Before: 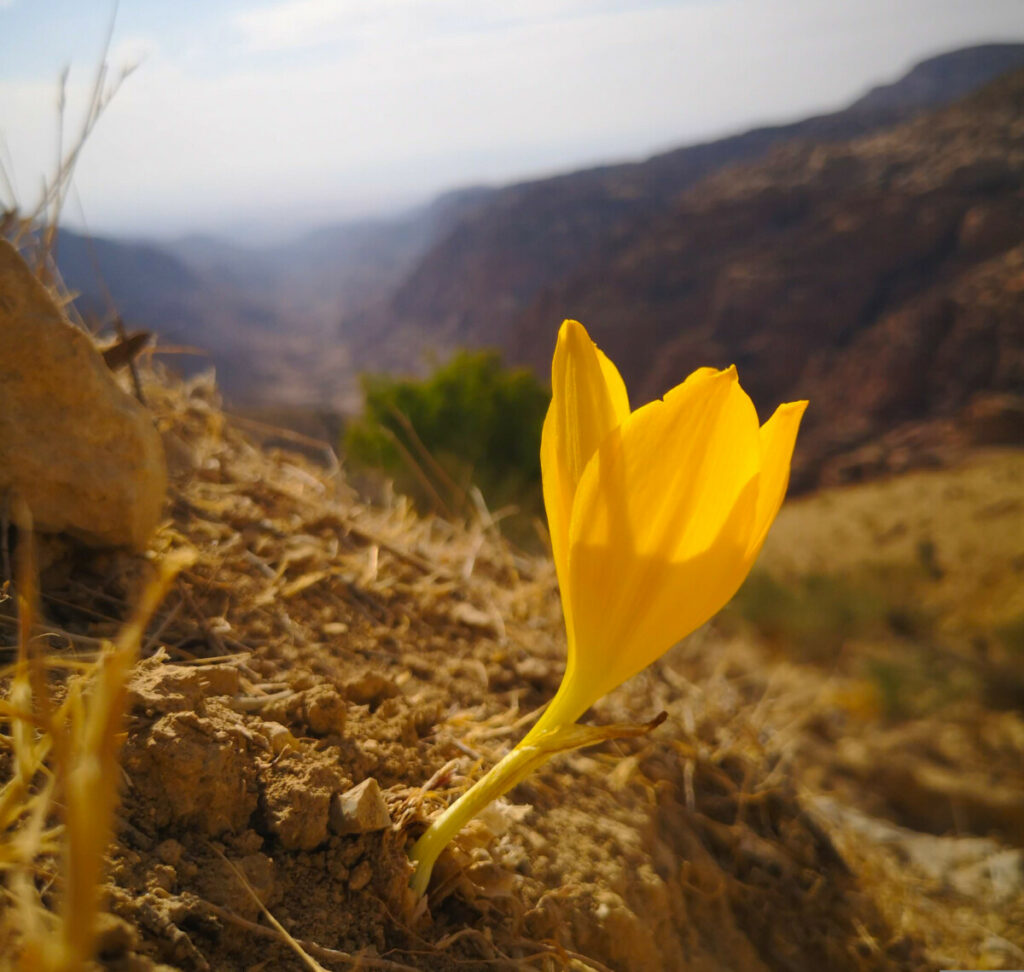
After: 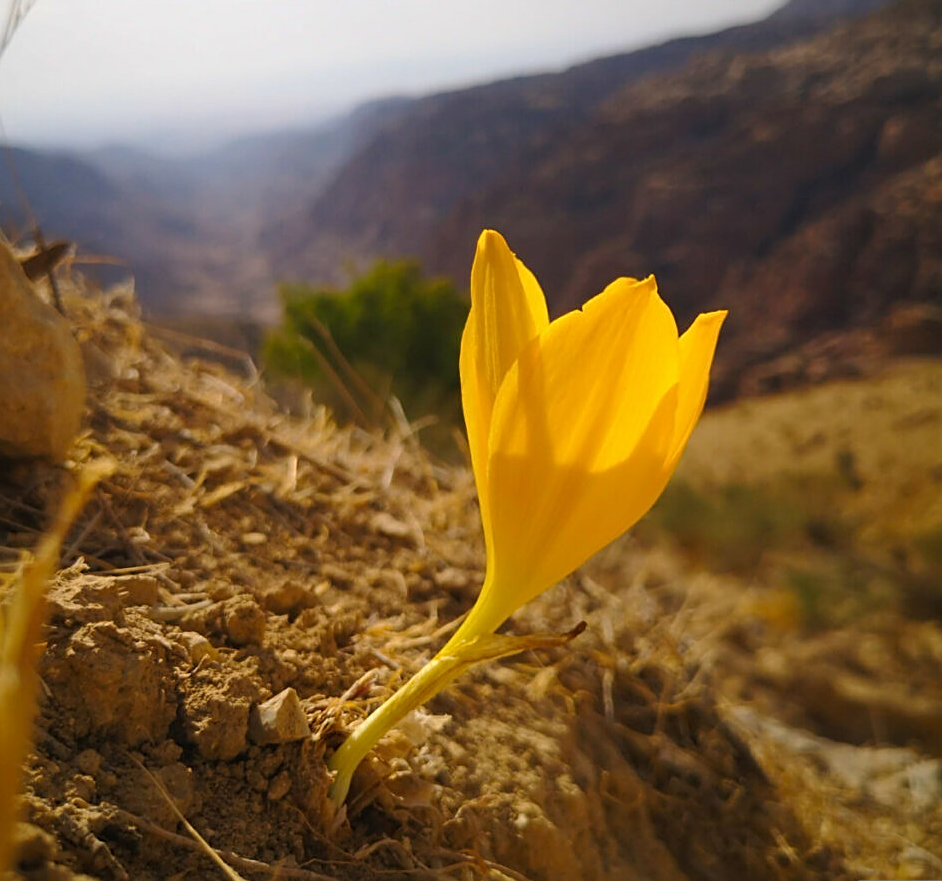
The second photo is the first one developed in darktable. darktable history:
crop and rotate: left 7.953%, top 9.287%
sharpen: on, module defaults
